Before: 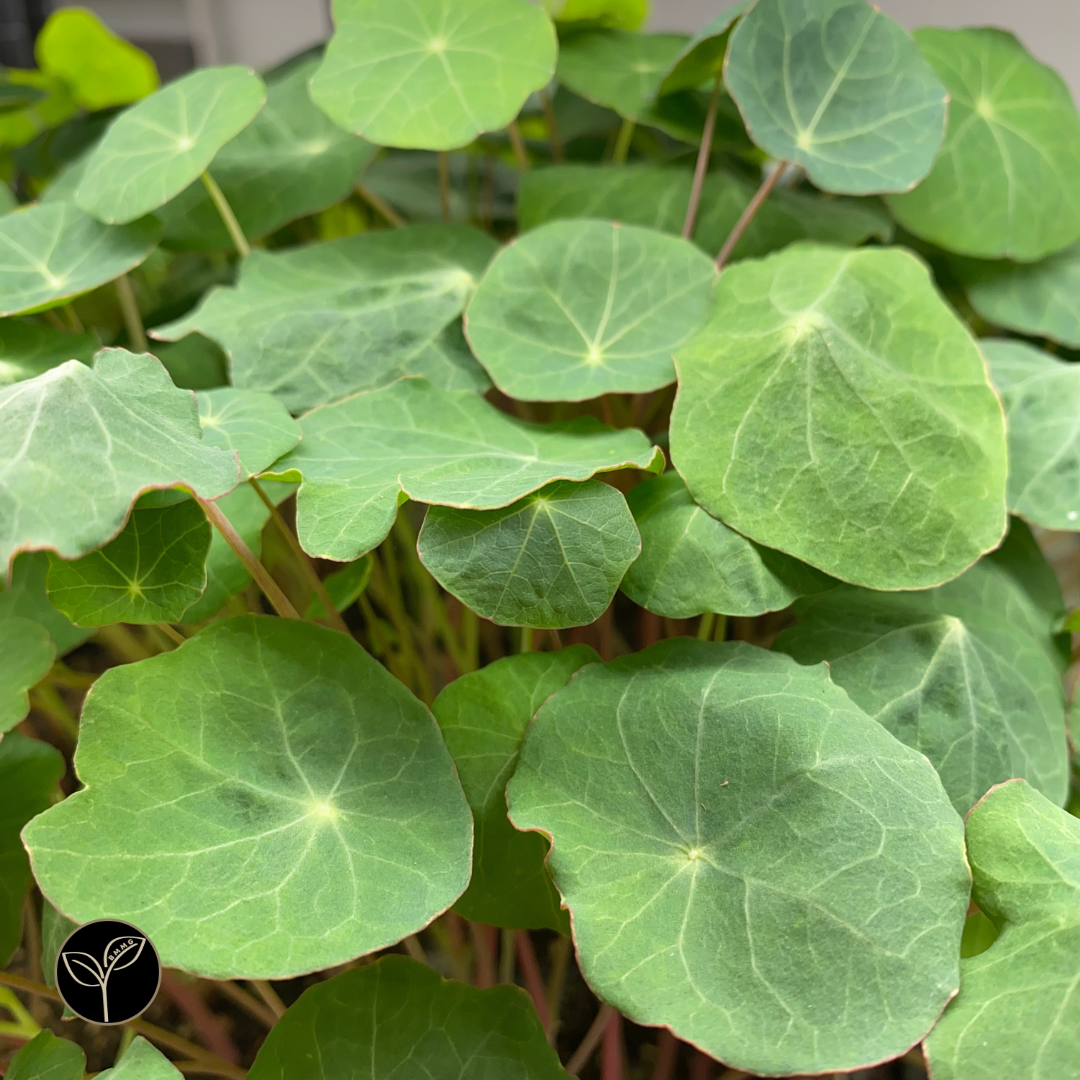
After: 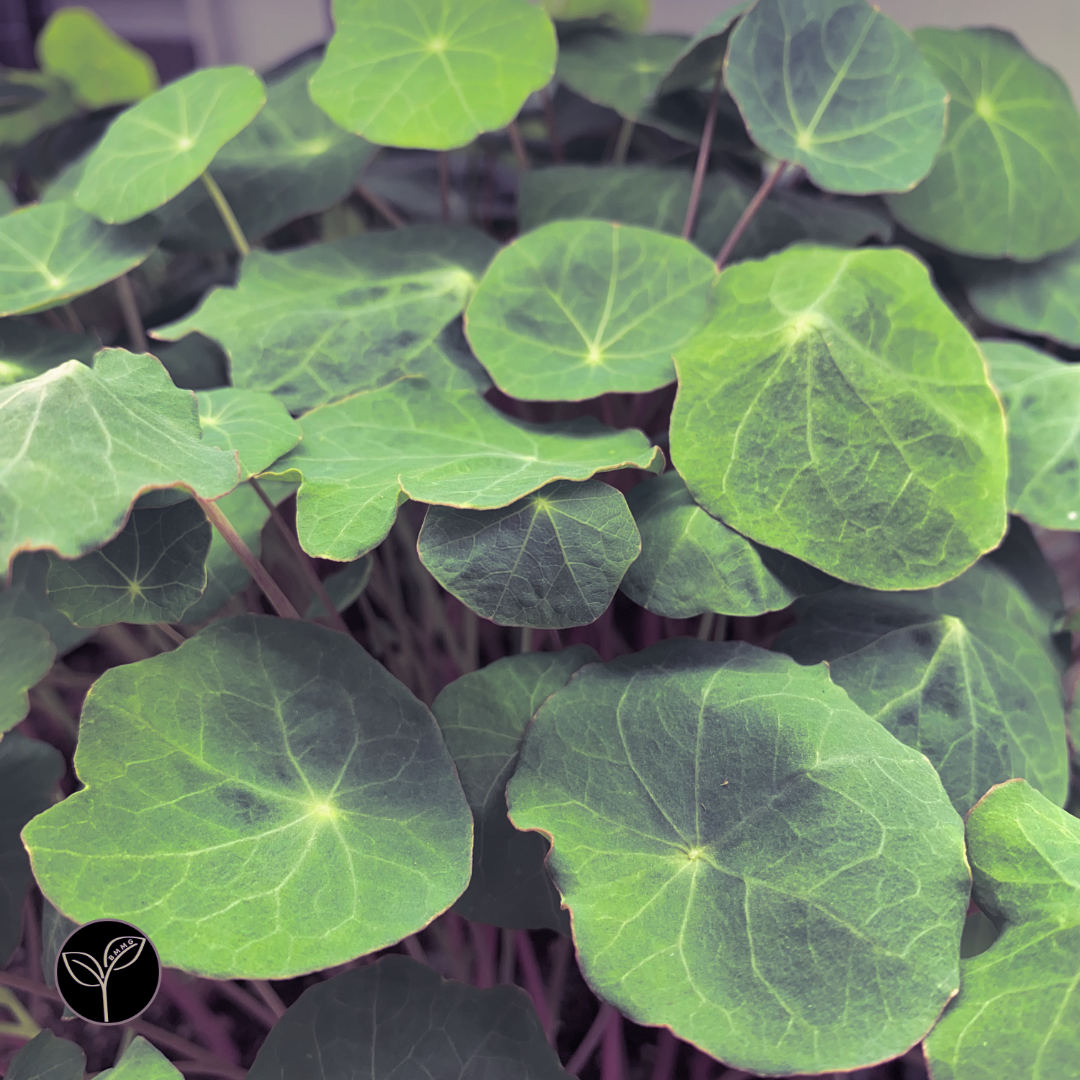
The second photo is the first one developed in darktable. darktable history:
split-toning: shadows › hue 255.6°, shadows › saturation 0.66, highlights › hue 43.2°, highlights › saturation 0.68, balance -50.1
shadows and highlights: on, module defaults
